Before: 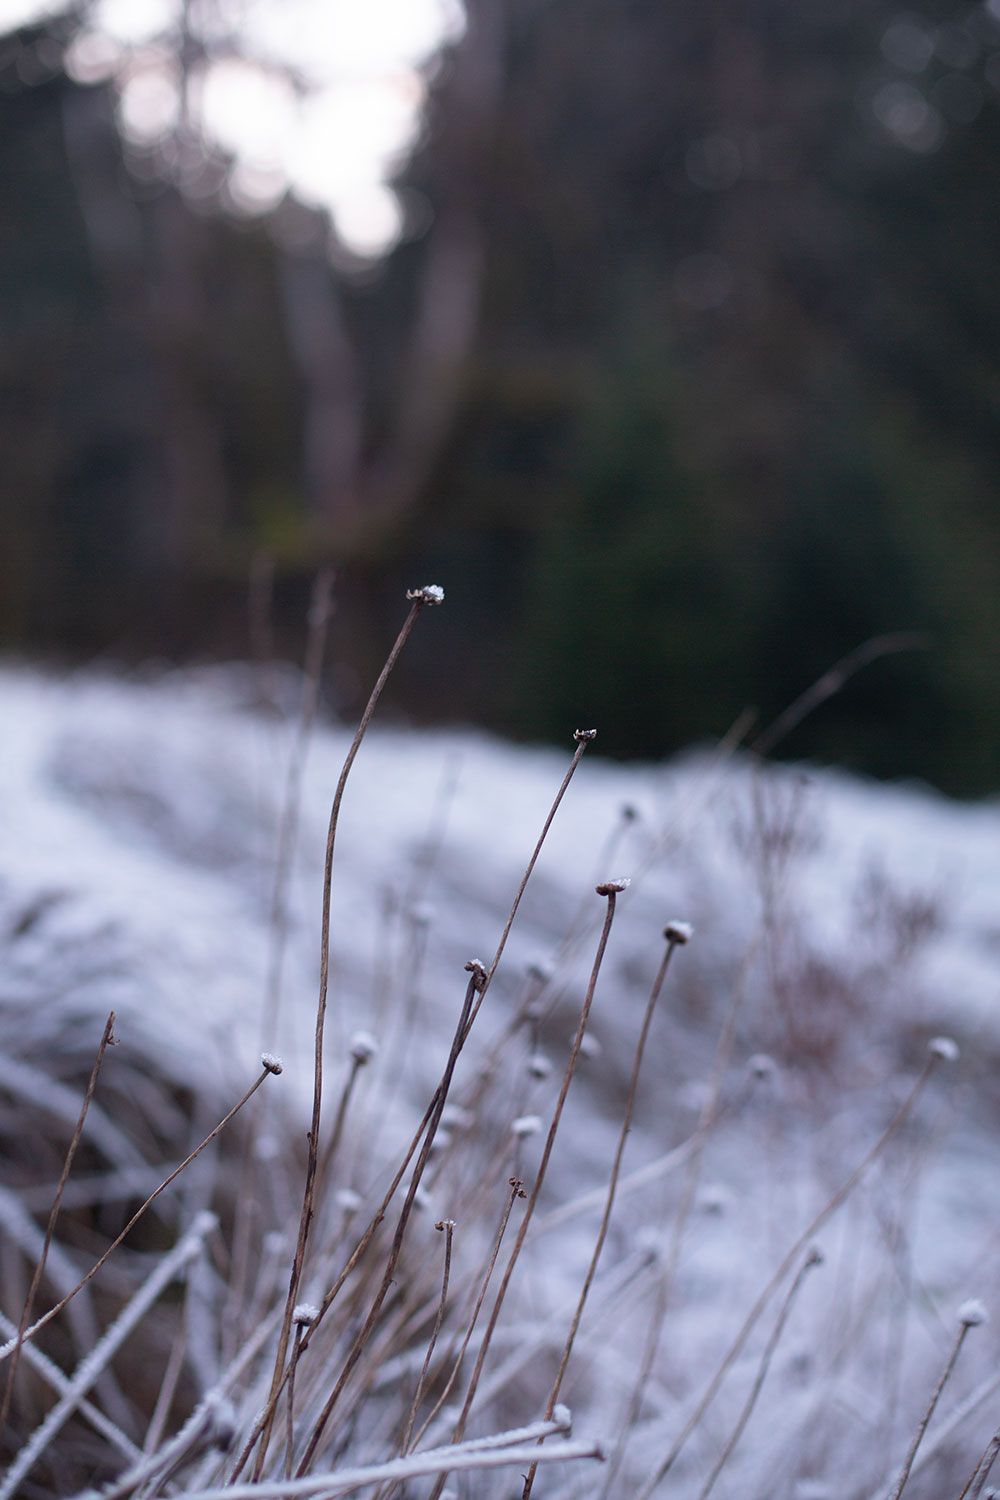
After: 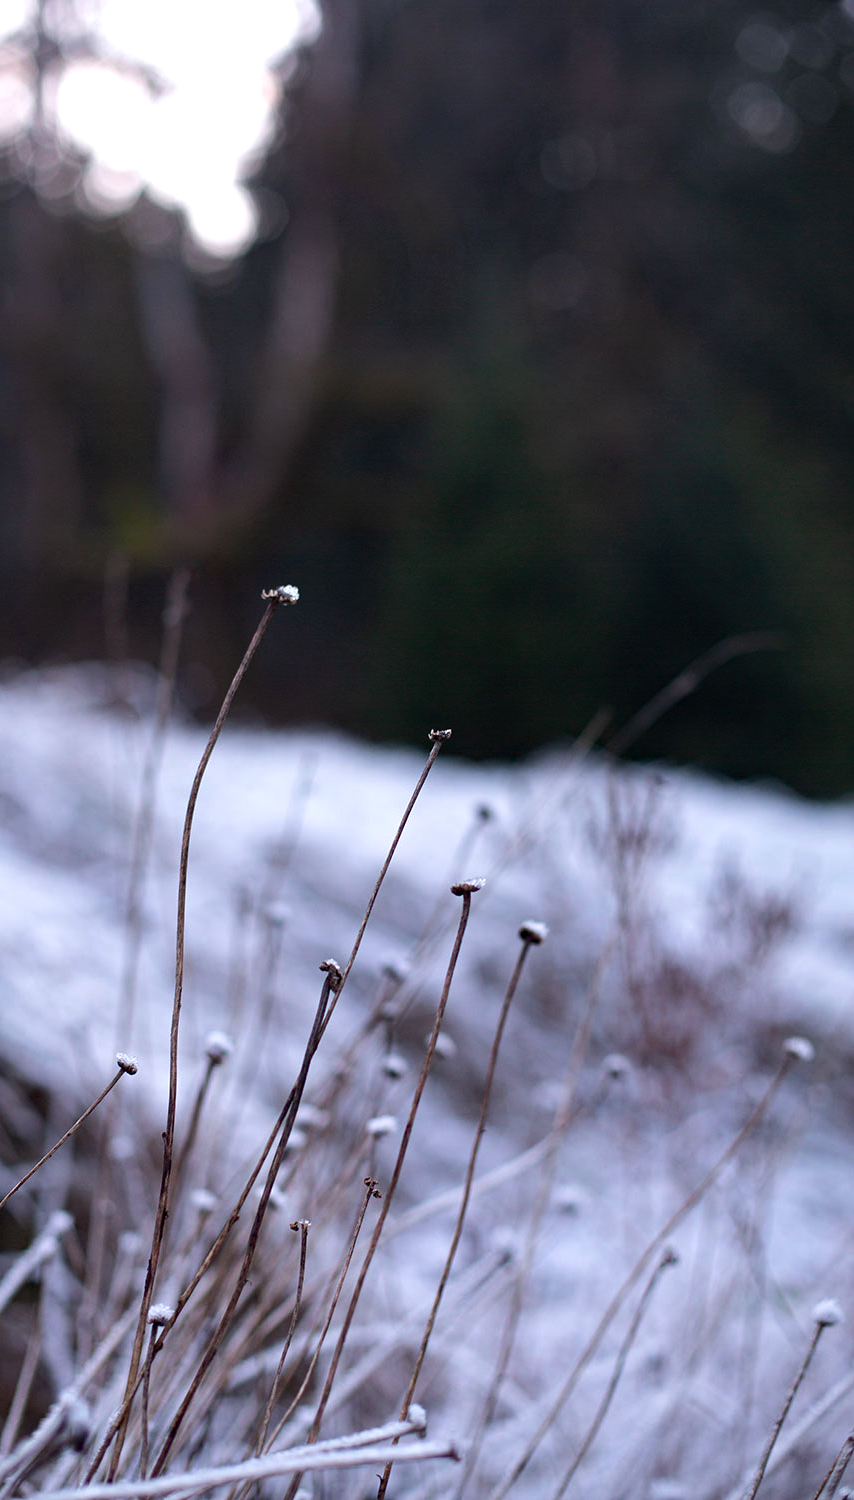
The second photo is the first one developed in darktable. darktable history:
tone equalizer: -8 EV -0.417 EV, -7 EV -0.389 EV, -6 EV -0.333 EV, -5 EV -0.222 EV, -3 EV 0.222 EV, -2 EV 0.333 EV, -1 EV 0.389 EV, +0 EV 0.417 EV, edges refinement/feathering 500, mask exposure compensation -1.25 EV, preserve details no
haze removal: compatibility mode true, adaptive false
crop and rotate: left 14.584%
